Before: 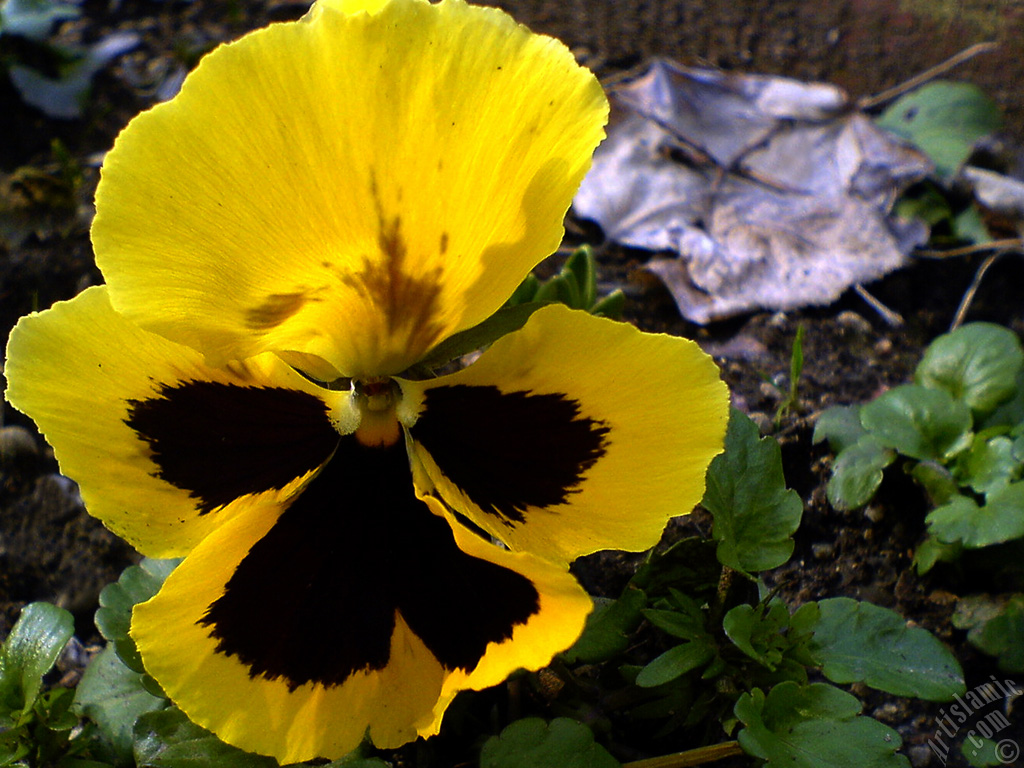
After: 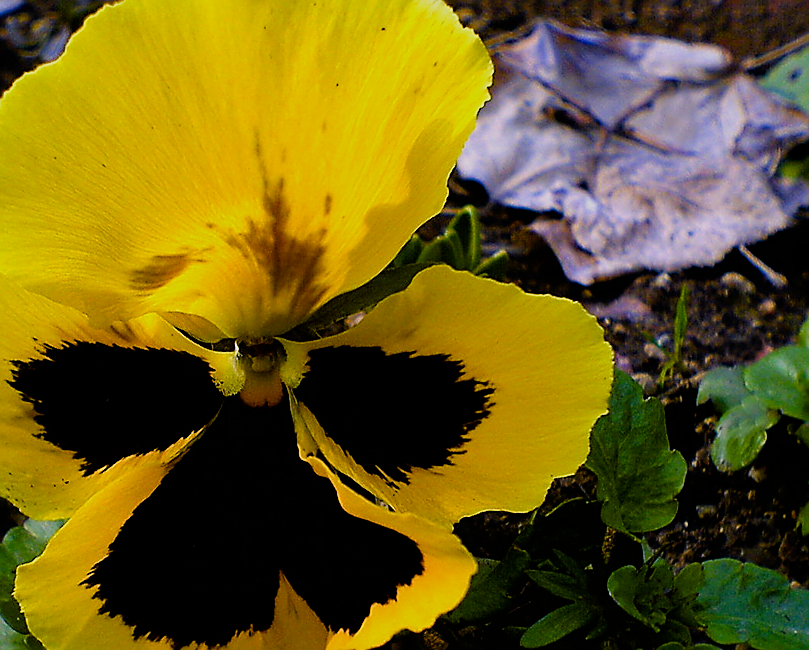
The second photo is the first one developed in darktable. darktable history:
crop: left 11.358%, top 5.123%, right 9.561%, bottom 10.231%
sharpen: radius 1.41, amount 1.263, threshold 0.778
filmic rgb: black relative exposure -7.65 EV, white relative exposure 4.56 EV, threshold 3.05 EV, hardness 3.61, enable highlight reconstruction true
color balance rgb: linear chroma grading › global chroma 8.801%, perceptual saturation grading › global saturation 20%, perceptual saturation grading › highlights -25.258%, perceptual saturation grading › shadows 50.051%, global vibrance 20%
